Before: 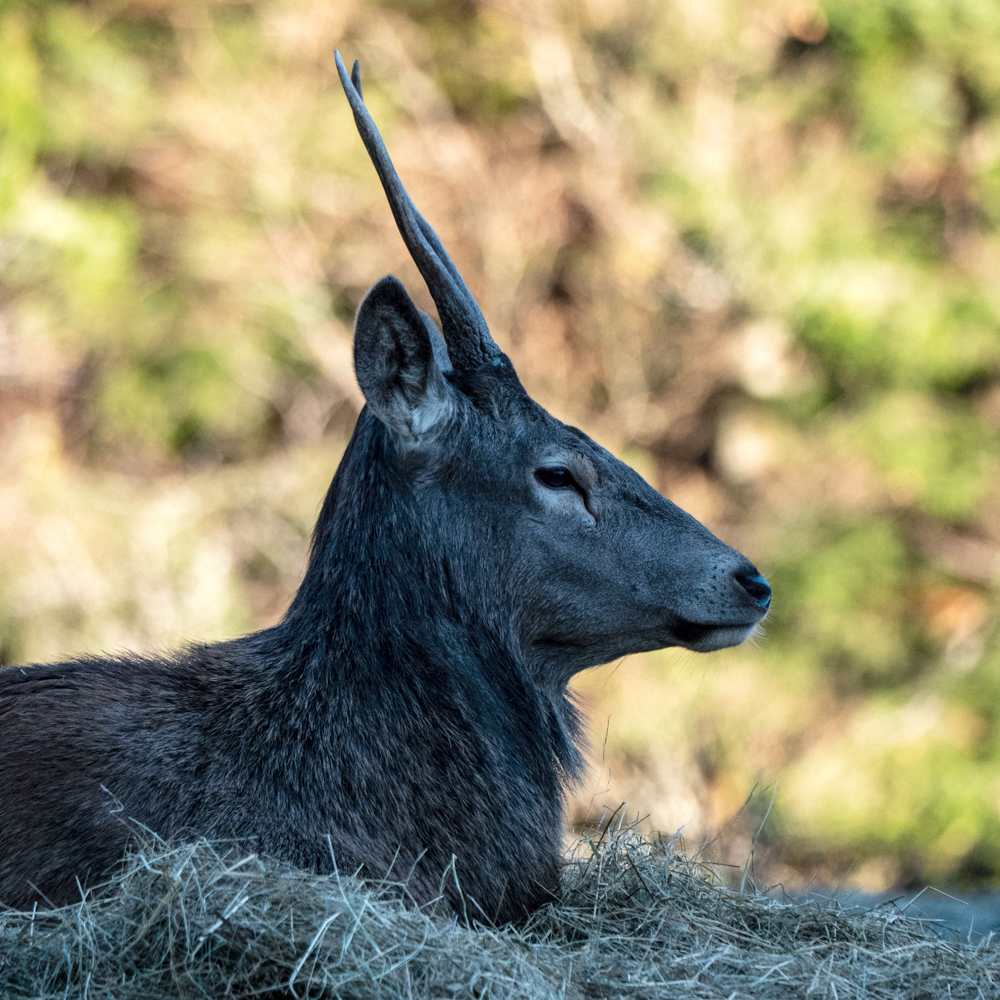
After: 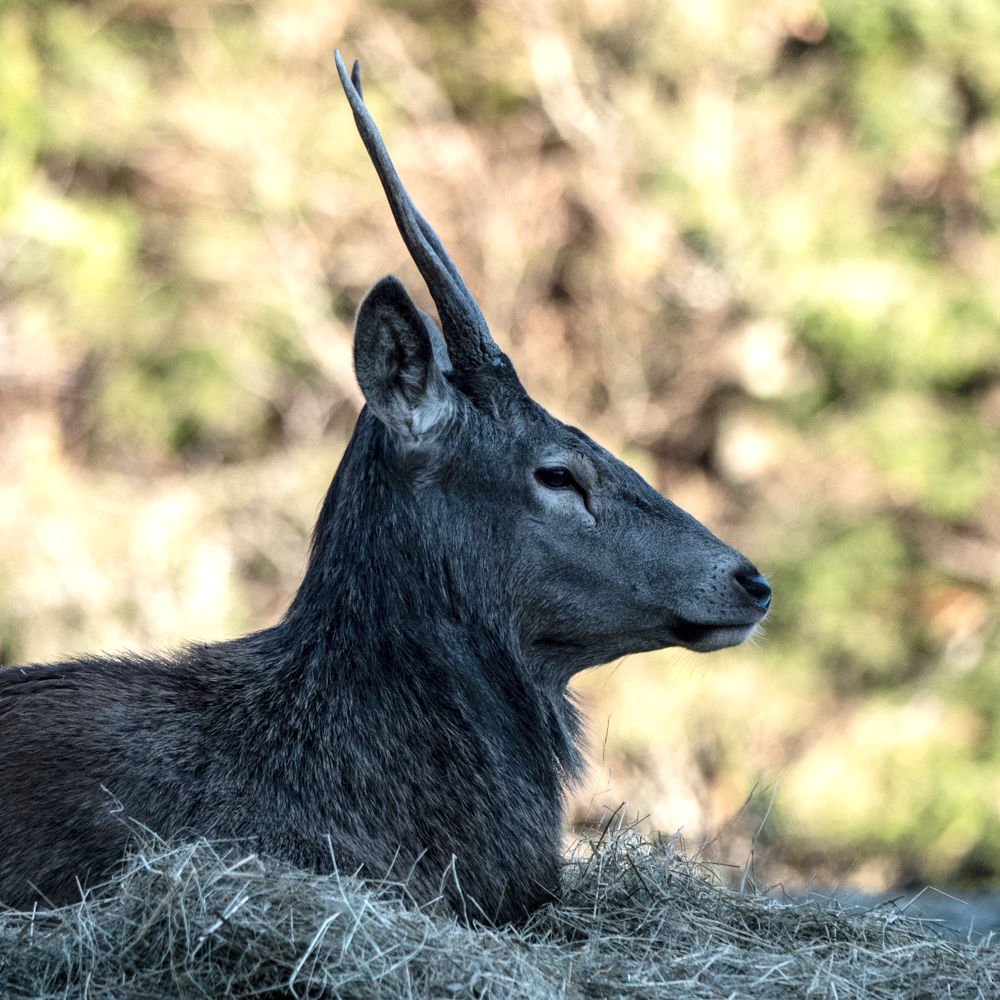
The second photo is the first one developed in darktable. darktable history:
exposure: exposure 0.299 EV, compensate highlight preservation false
contrast brightness saturation: contrast 0.057, brightness -0.014, saturation -0.243
